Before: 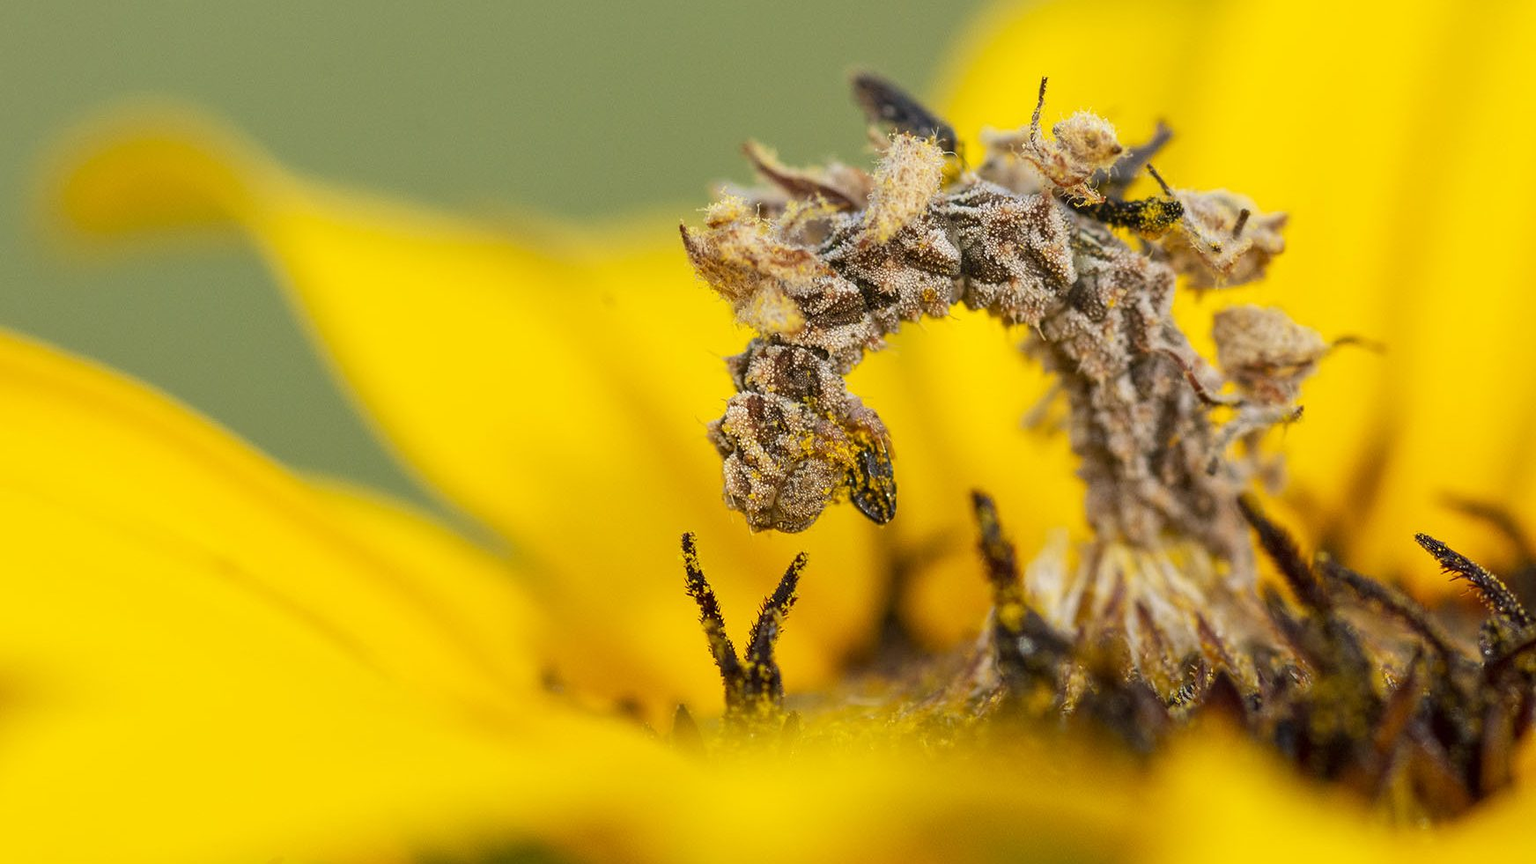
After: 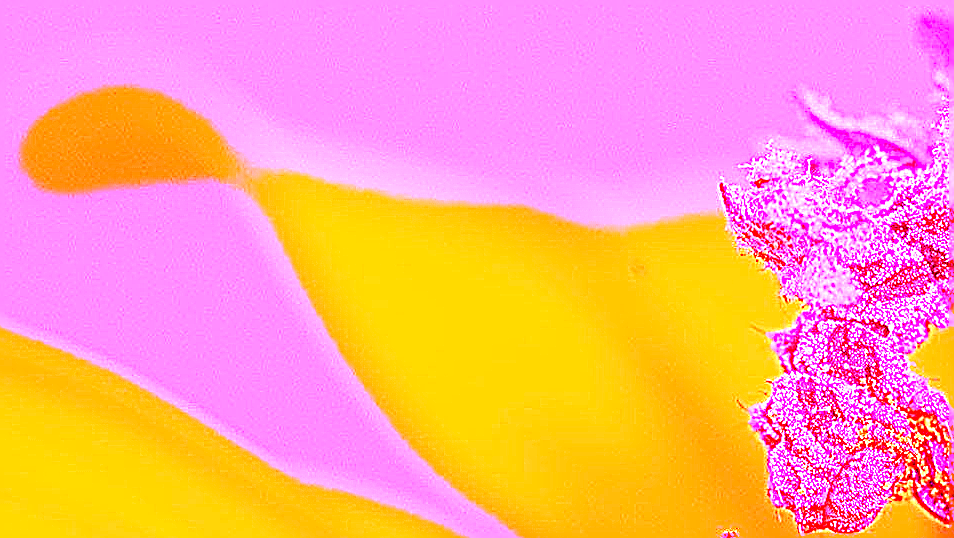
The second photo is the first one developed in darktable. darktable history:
white balance: red 8, blue 8
sharpen: on, module defaults
crop and rotate: left 3.047%, top 7.509%, right 42.236%, bottom 37.598%
